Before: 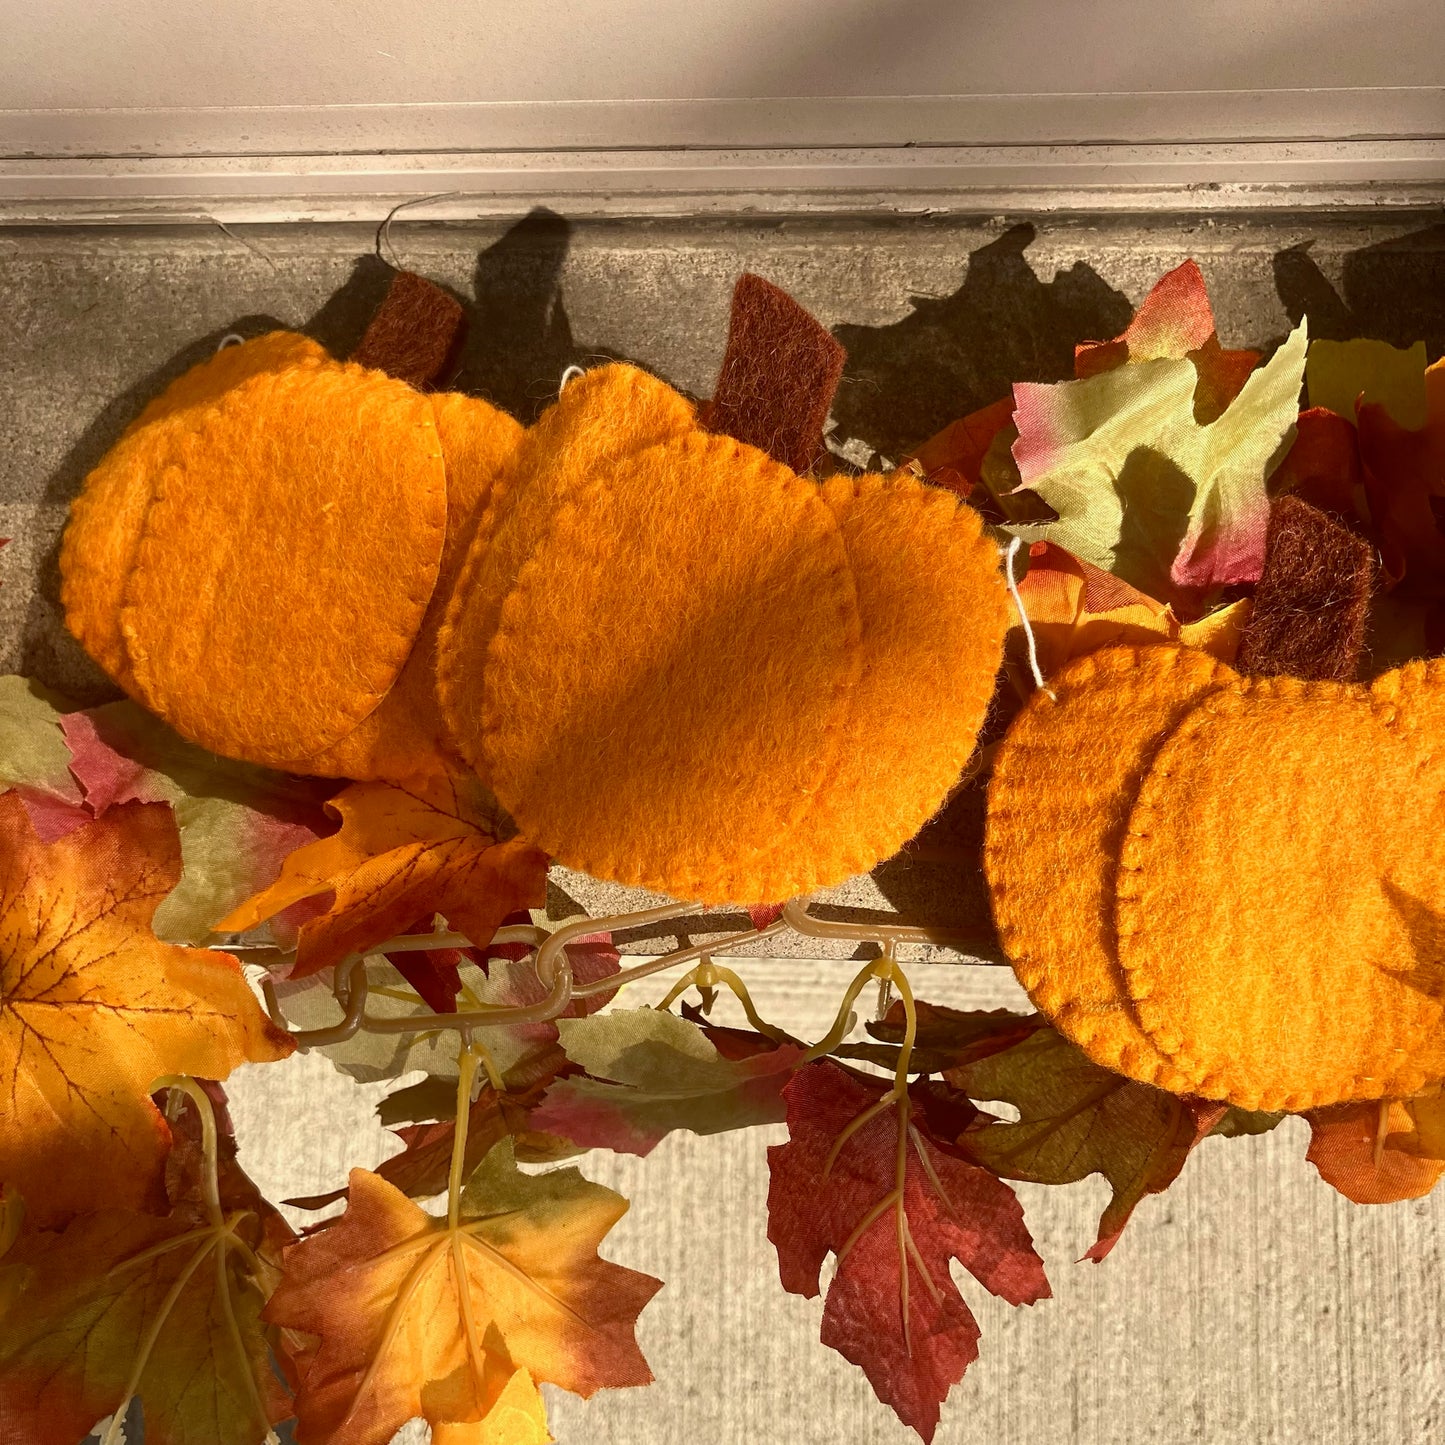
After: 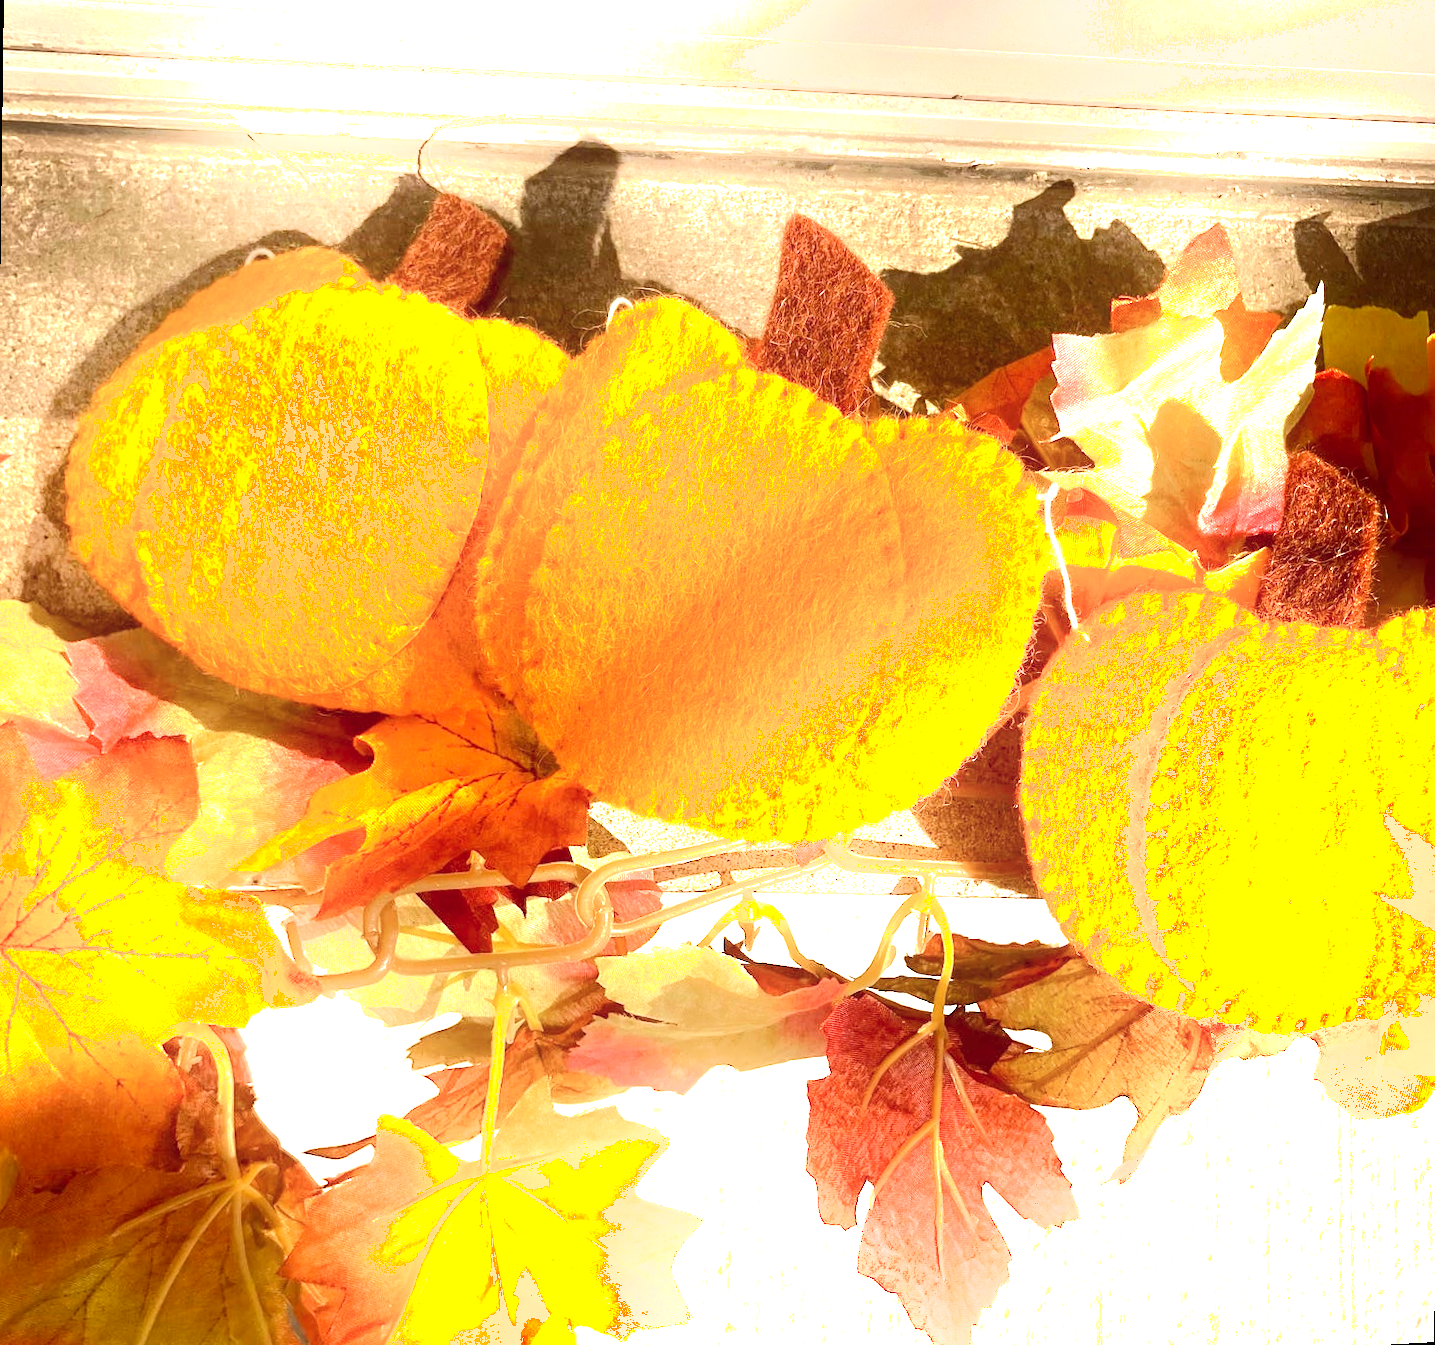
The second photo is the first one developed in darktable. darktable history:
exposure: black level correction 0, exposure 0.7 EV, compensate exposure bias true, compensate highlight preservation false
levels: levels [0, 0.352, 0.703]
shadows and highlights: shadows -24.28, highlights 49.77, soften with gaussian
rotate and perspective: rotation 0.679°, lens shift (horizontal) 0.136, crop left 0.009, crop right 0.991, crop top 0.078, crop bottom 0.95
